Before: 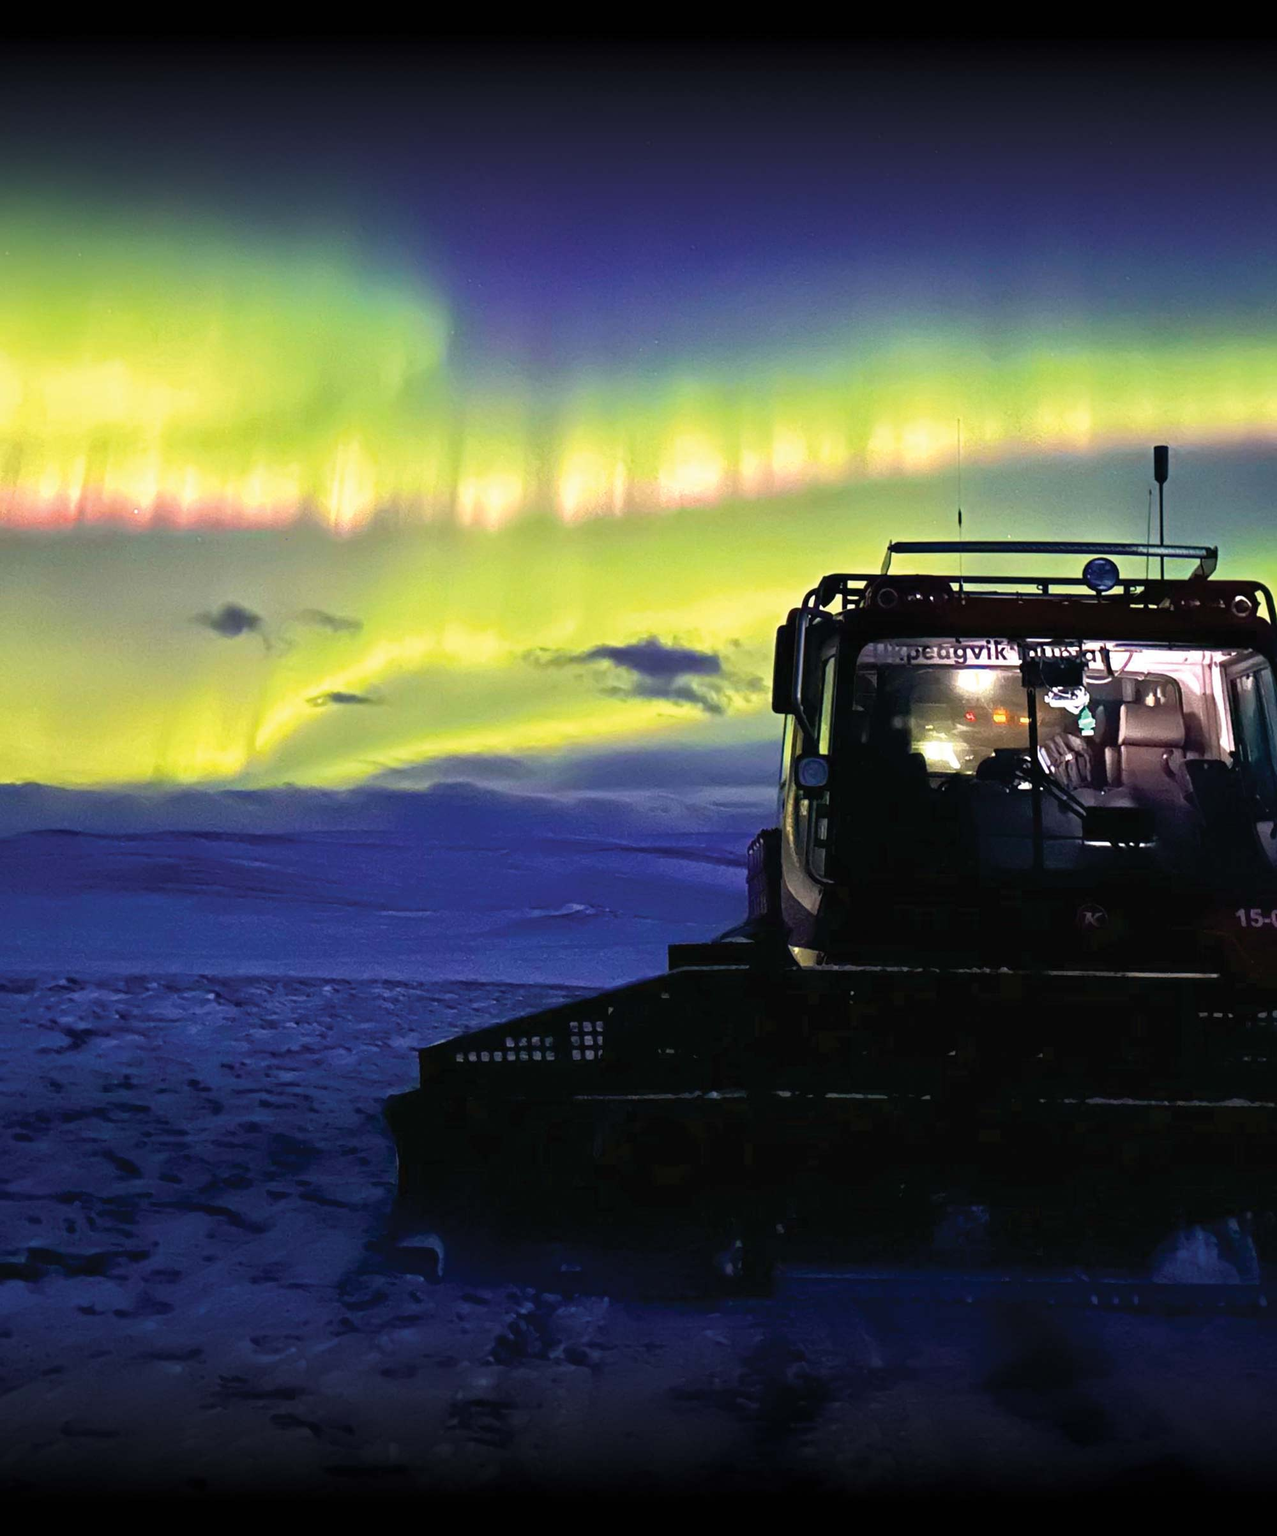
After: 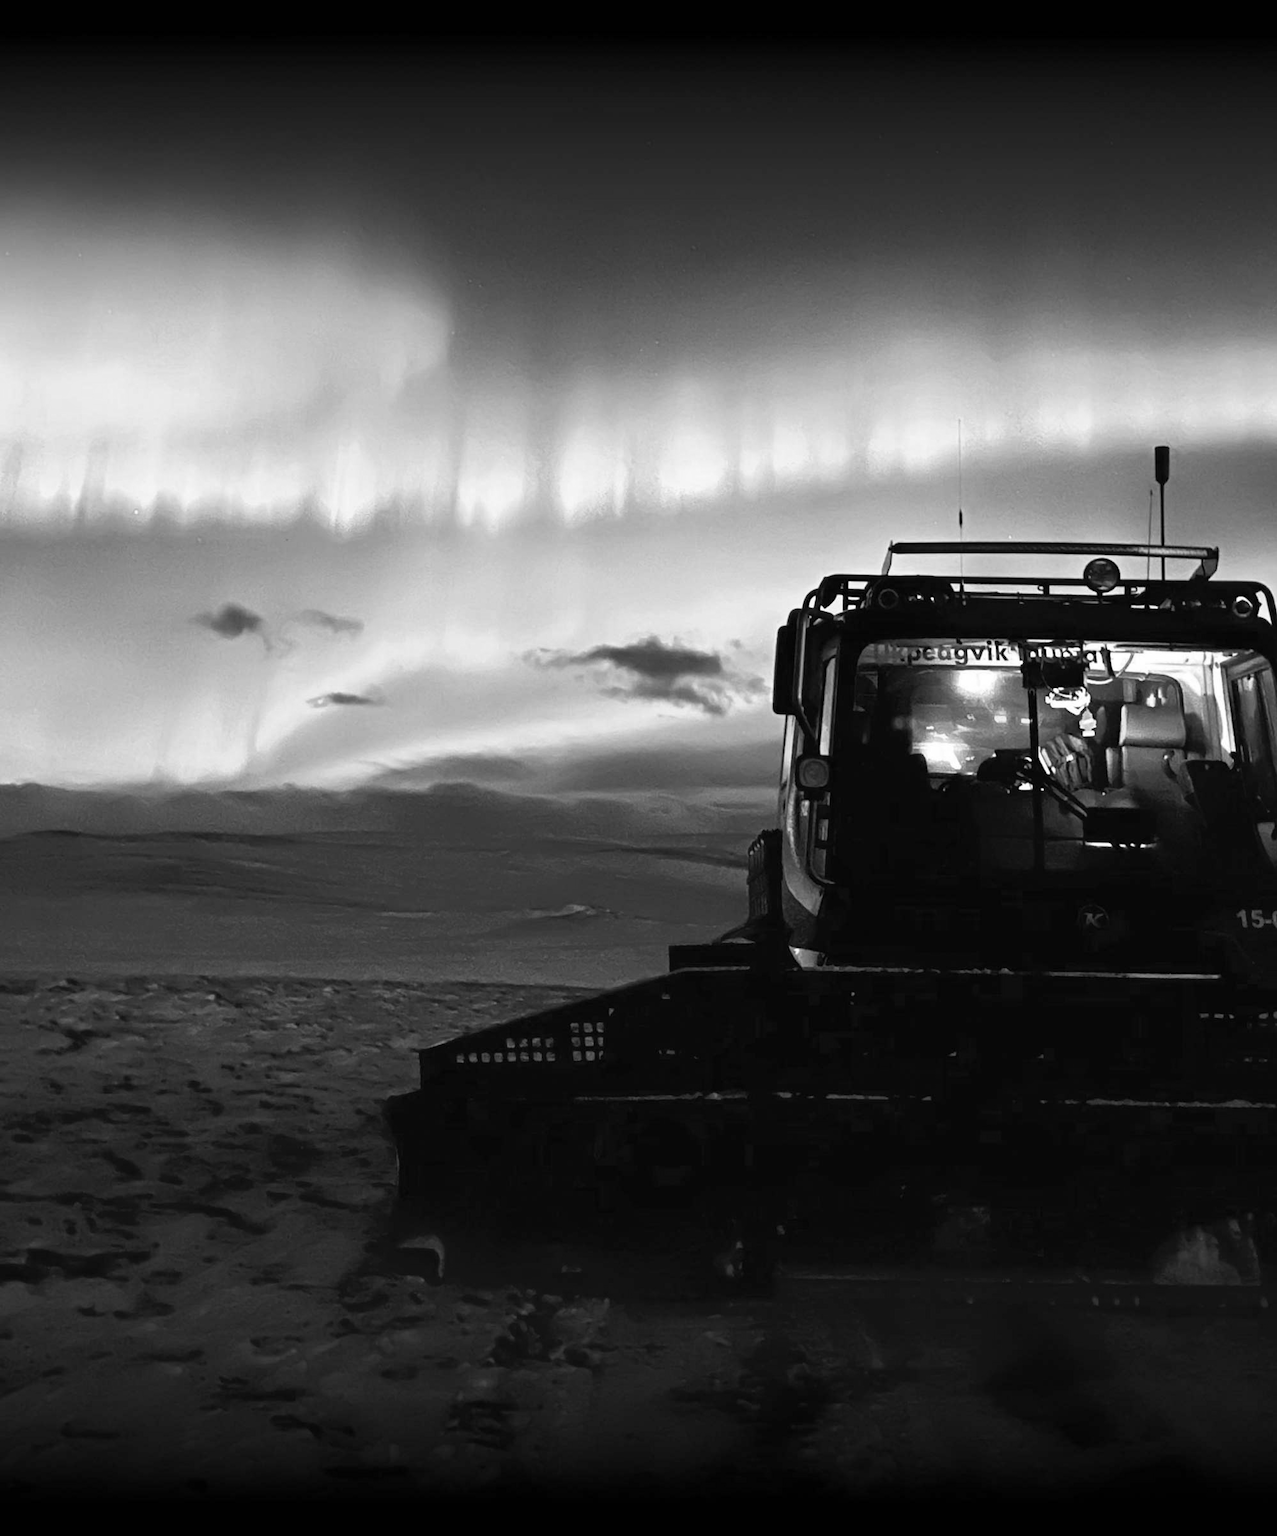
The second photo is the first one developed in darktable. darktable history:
monochrome: on, module defaults
crop: bottom 0.071%
